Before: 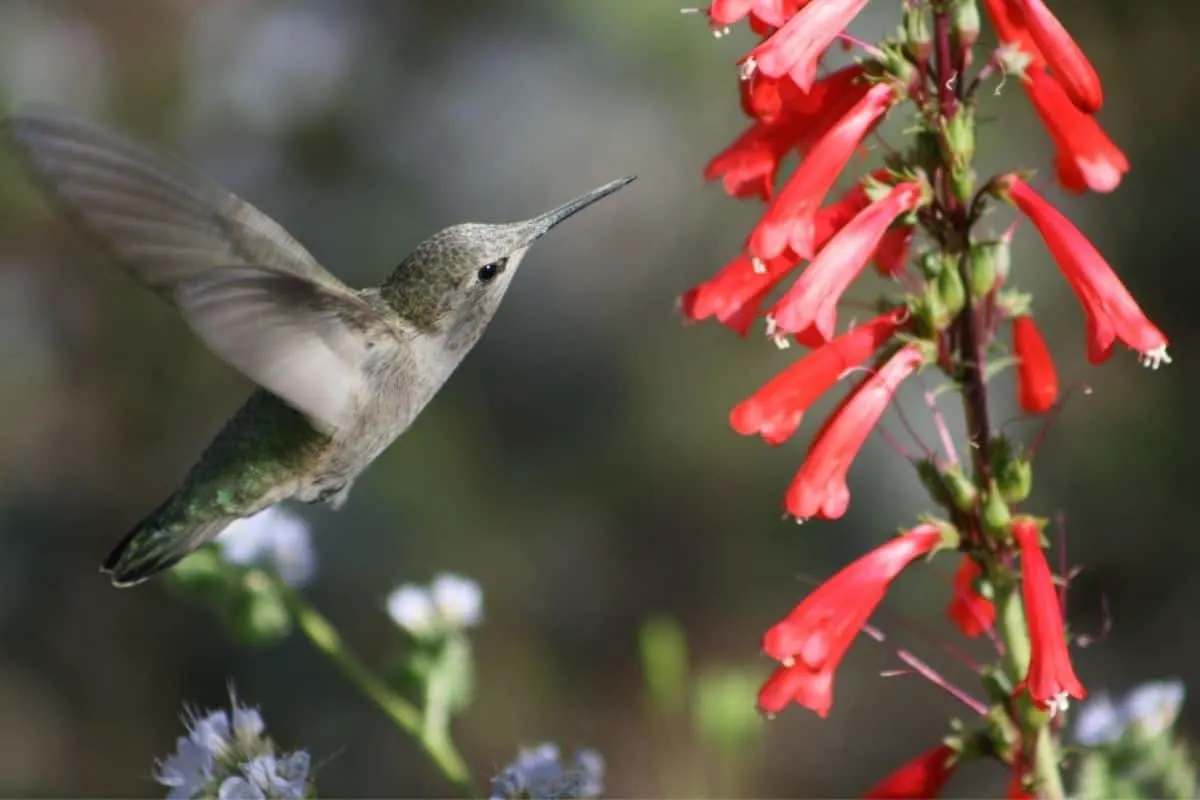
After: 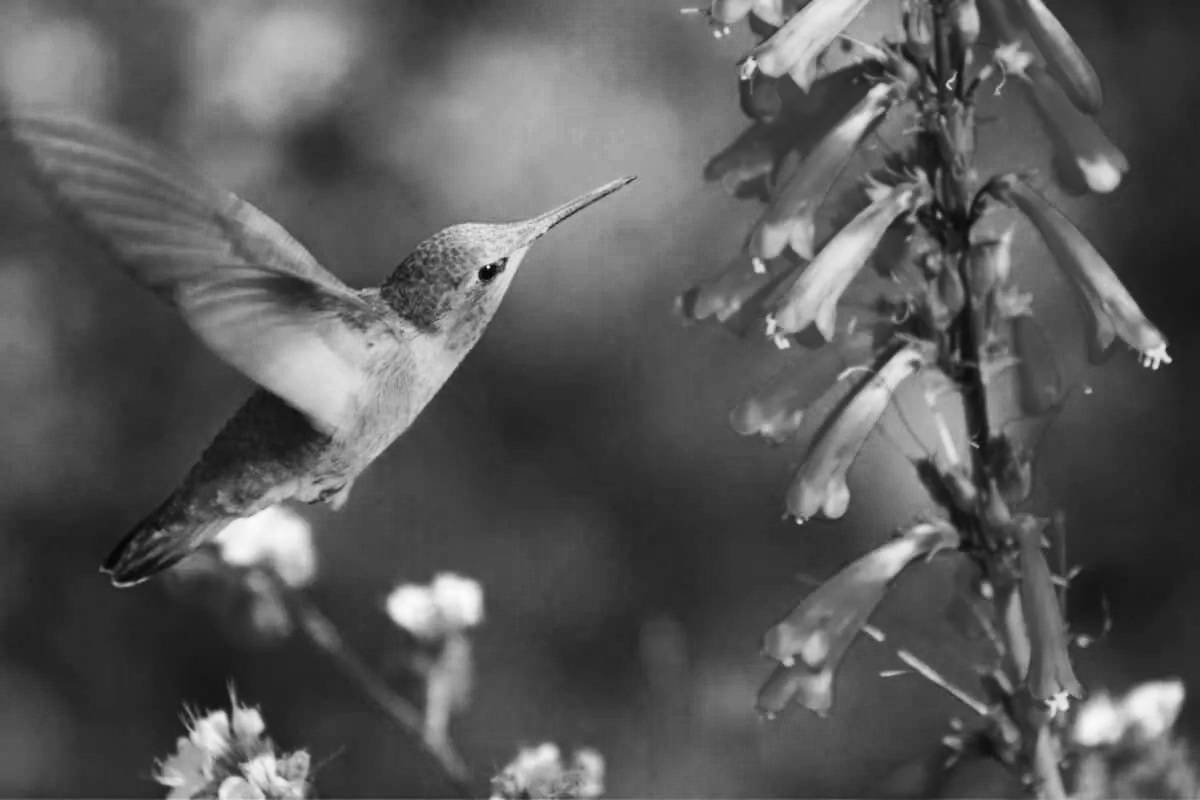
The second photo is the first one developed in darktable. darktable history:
base curve: curves: ch0 [(0, 0) (0.032, 0.025) (0.121, 0.166) (0.206, 0.329) (0.605, 0.79) (1, 1)], preserve colors none
color zones: curves: ch0 [(0.287, 0.048) (0.493, 0.484) (0.737, 0.816)]; ch1 [(0, 0) (0.143, 0) (0.286, 0) (0.429, 0) (0.571, 0) (0.714, 0) (0.857, 0)]
exposure: exposure 0.226 EV, compensate exposure bias true, compensate highlight preservation false
color correction: highlights a* 2.8, highlights b* 4.99, shadows a* -2.04, shadows b* -4.86, saturation 0.786
